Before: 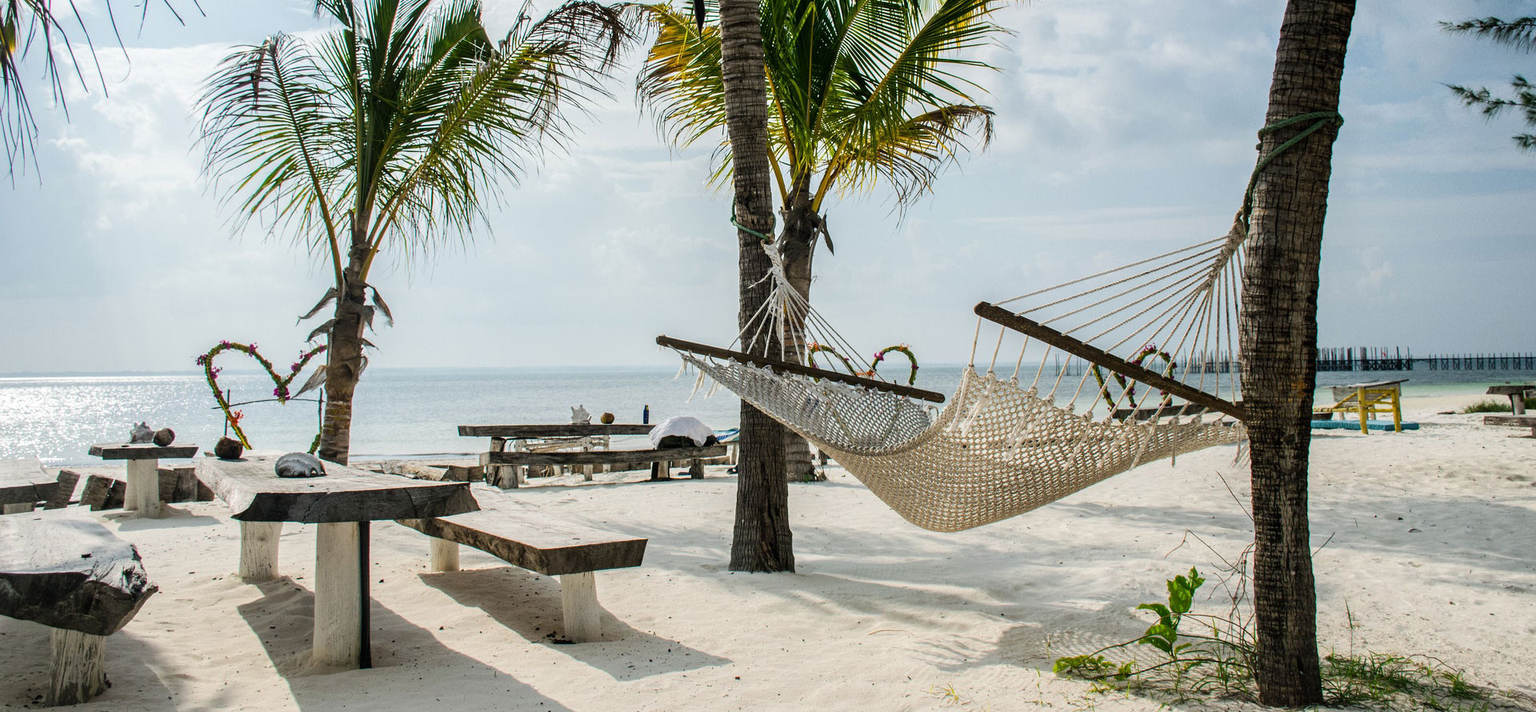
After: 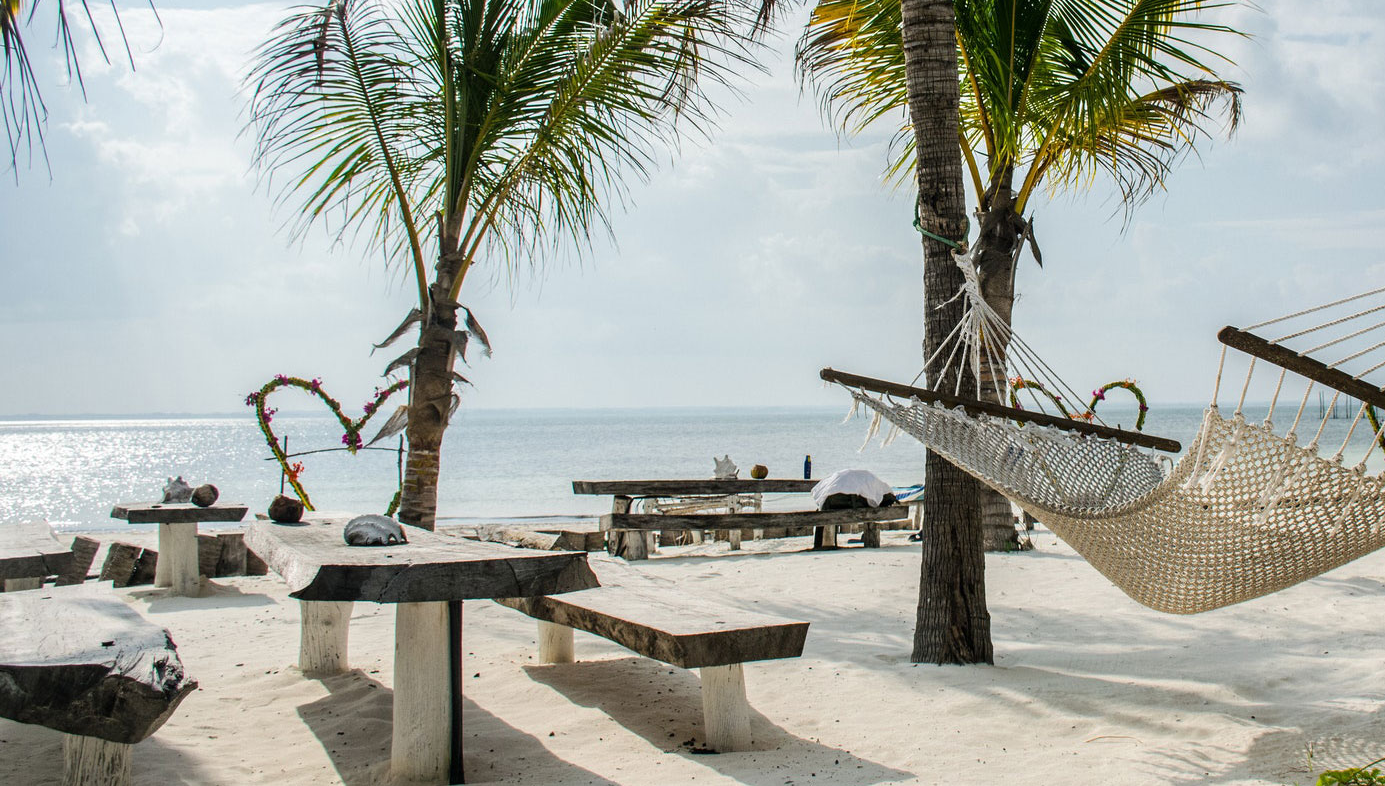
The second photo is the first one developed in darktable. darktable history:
crop: top 5.776%, right 27.851%, bottom 5.8%
